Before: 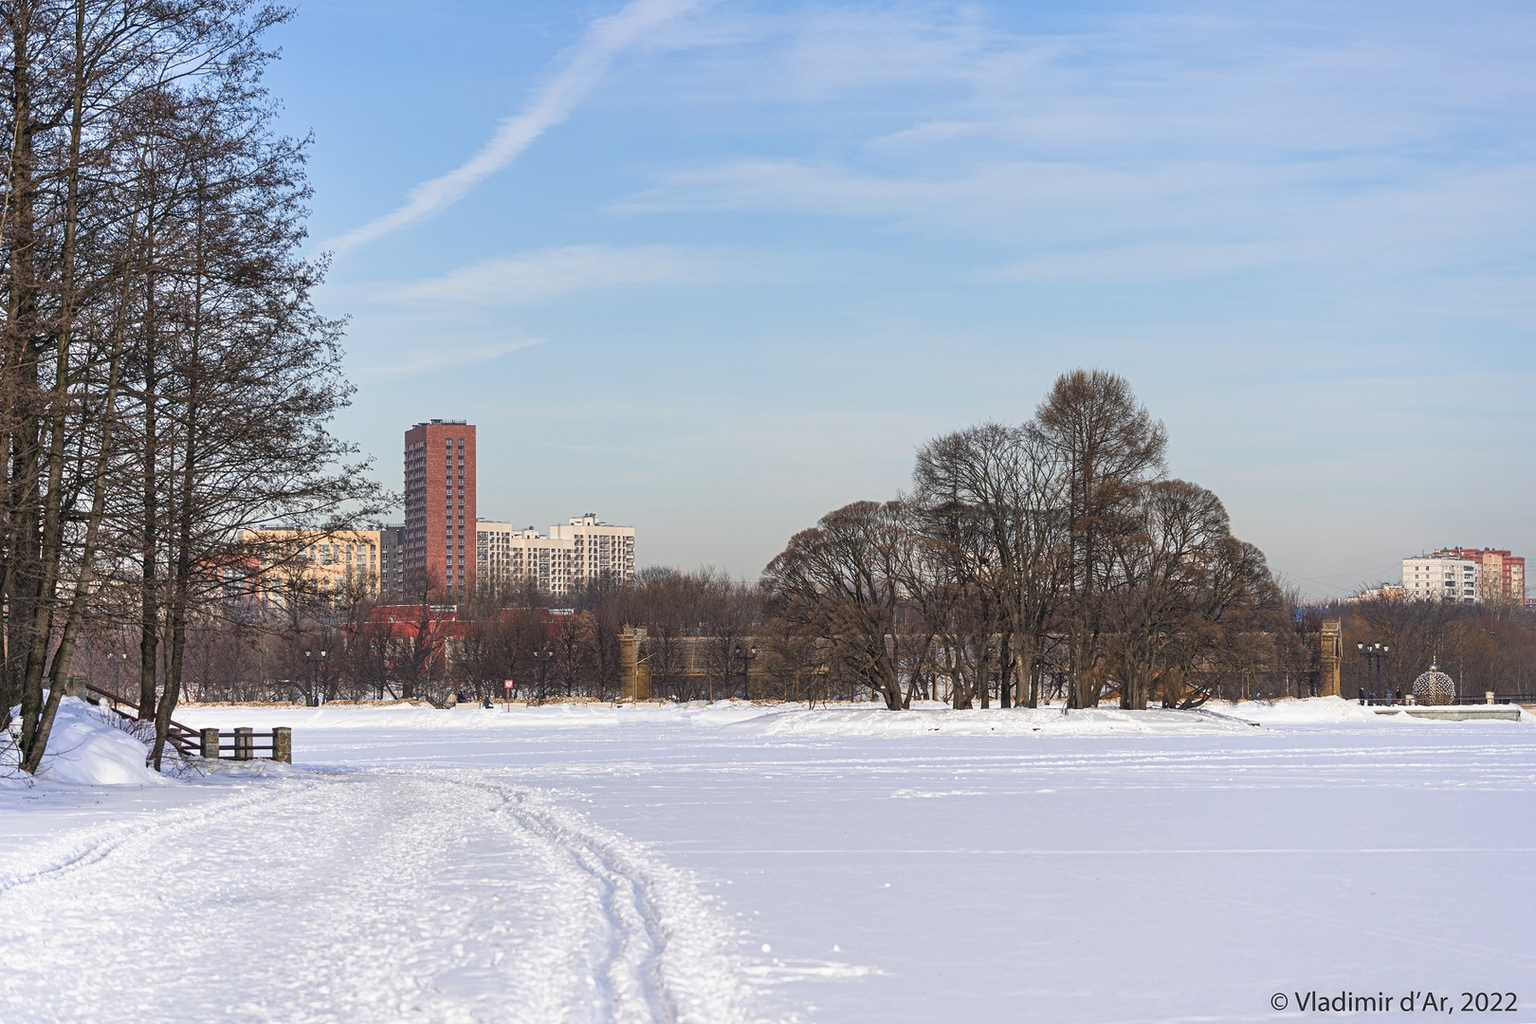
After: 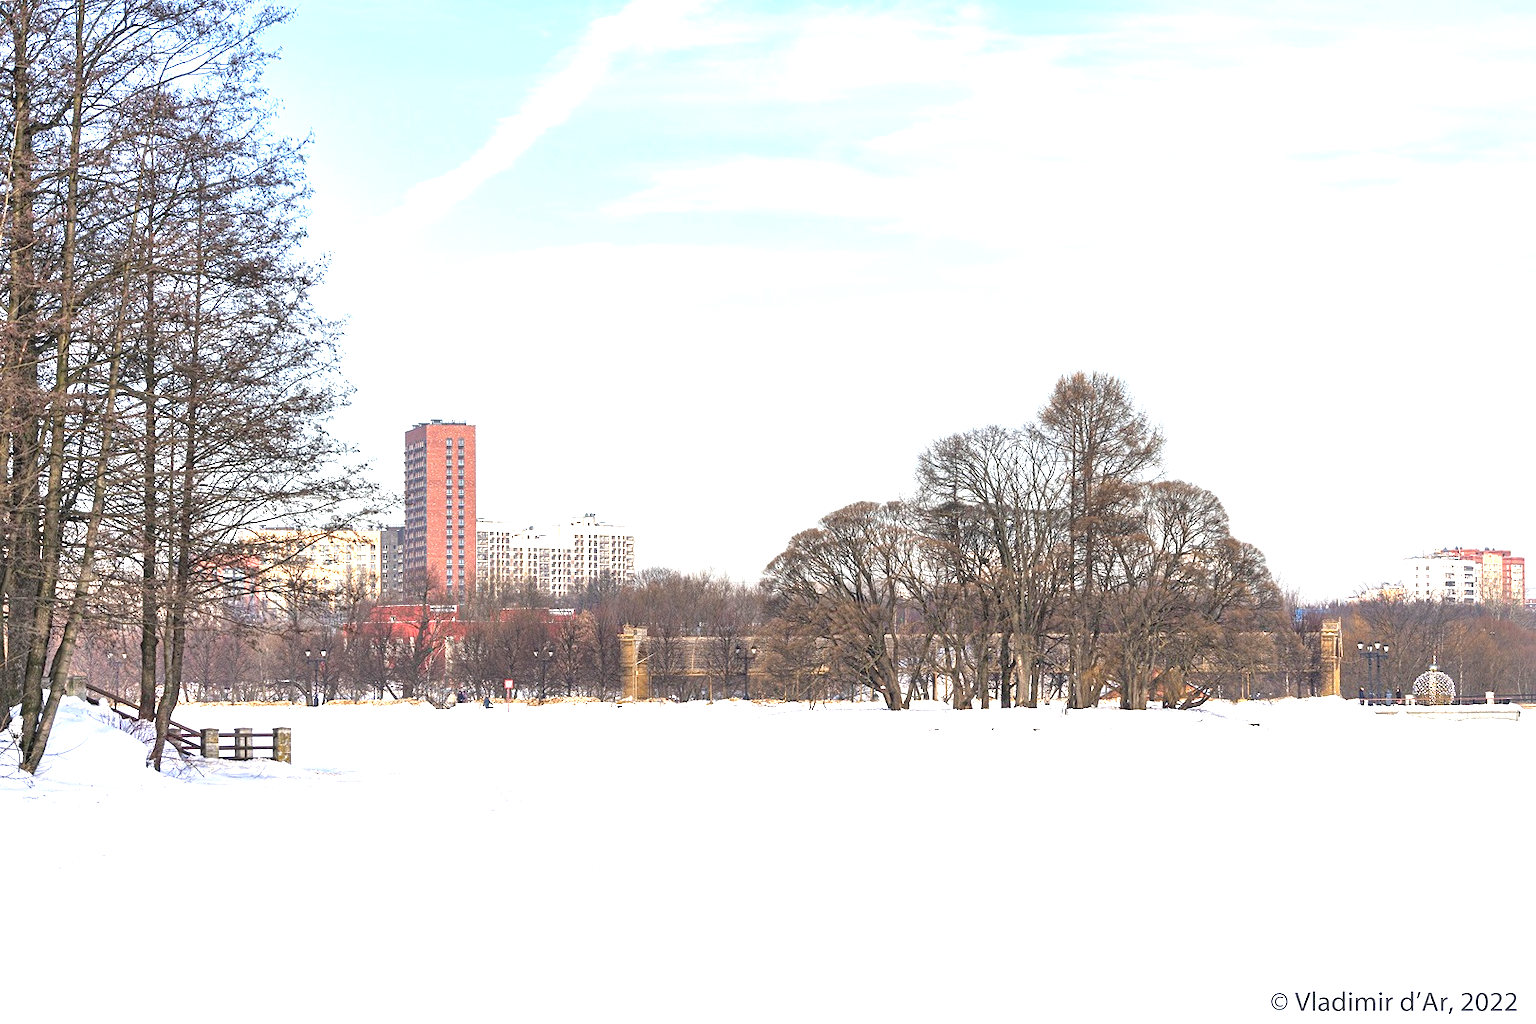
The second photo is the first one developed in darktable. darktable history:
local contrast: mode bilateral grid, contrast 100, coarseness 100, detail 91%, midtone range 0.2
exposure: black level correction 0, exposure 1.464 EV, compensate highlight preservation false
